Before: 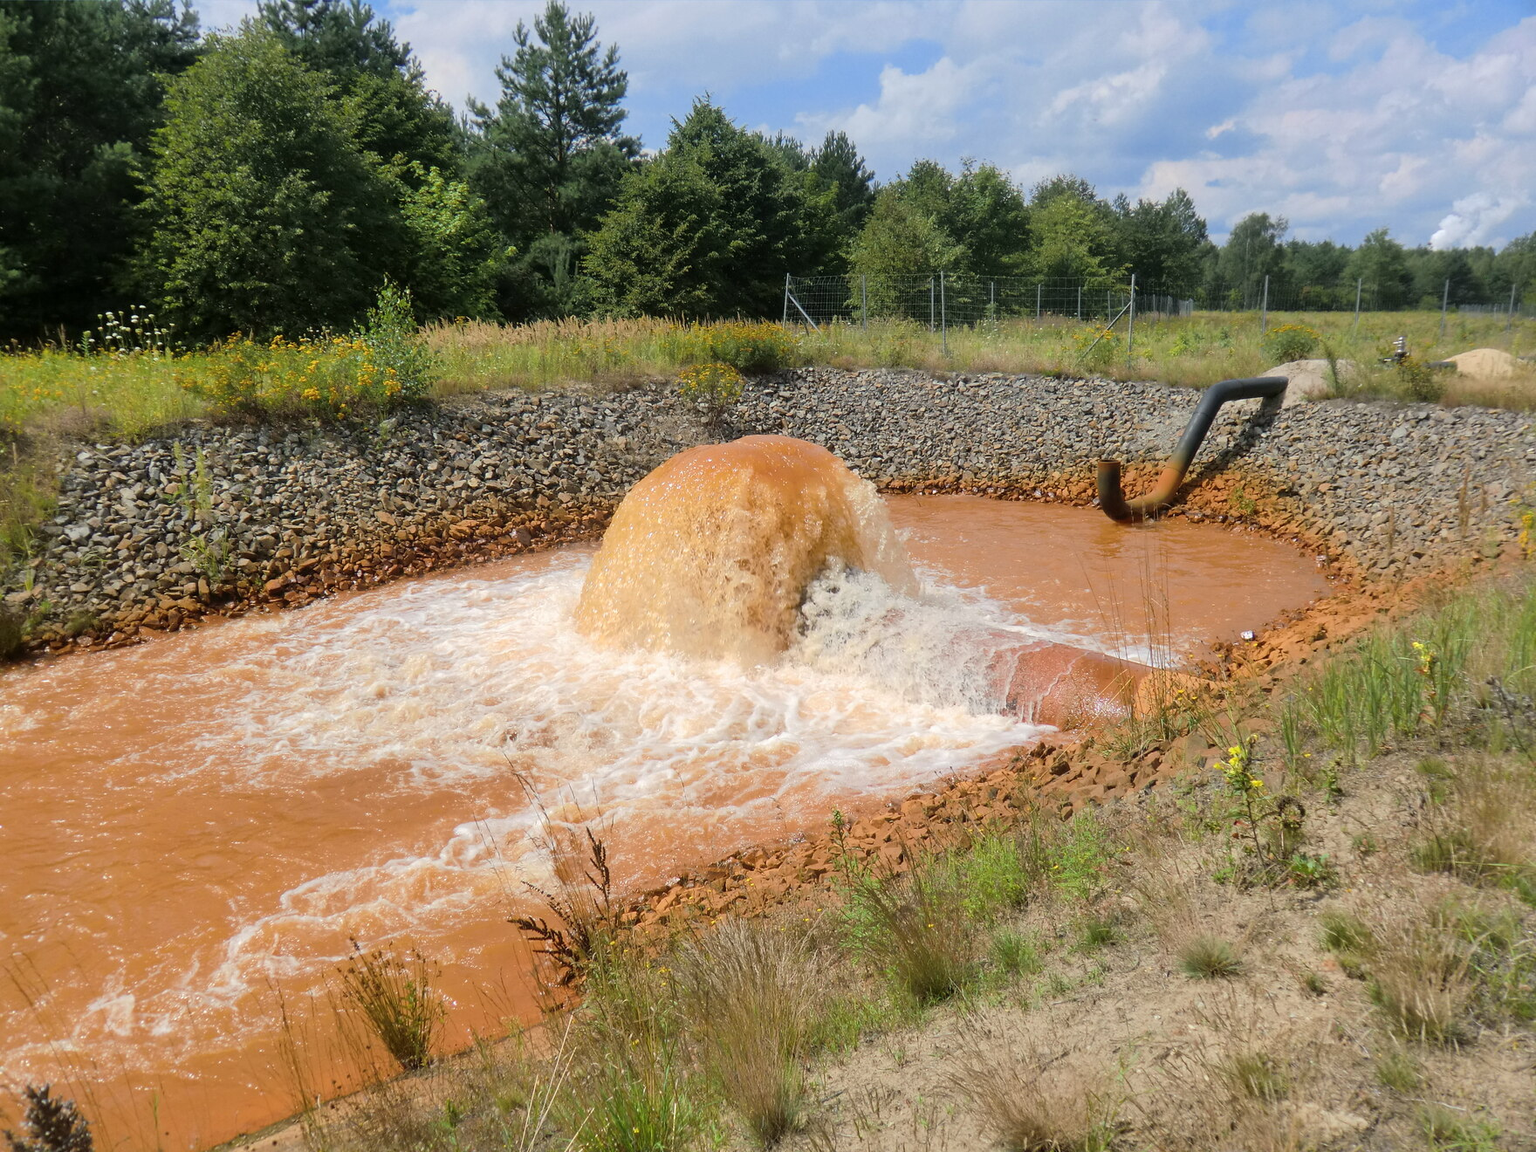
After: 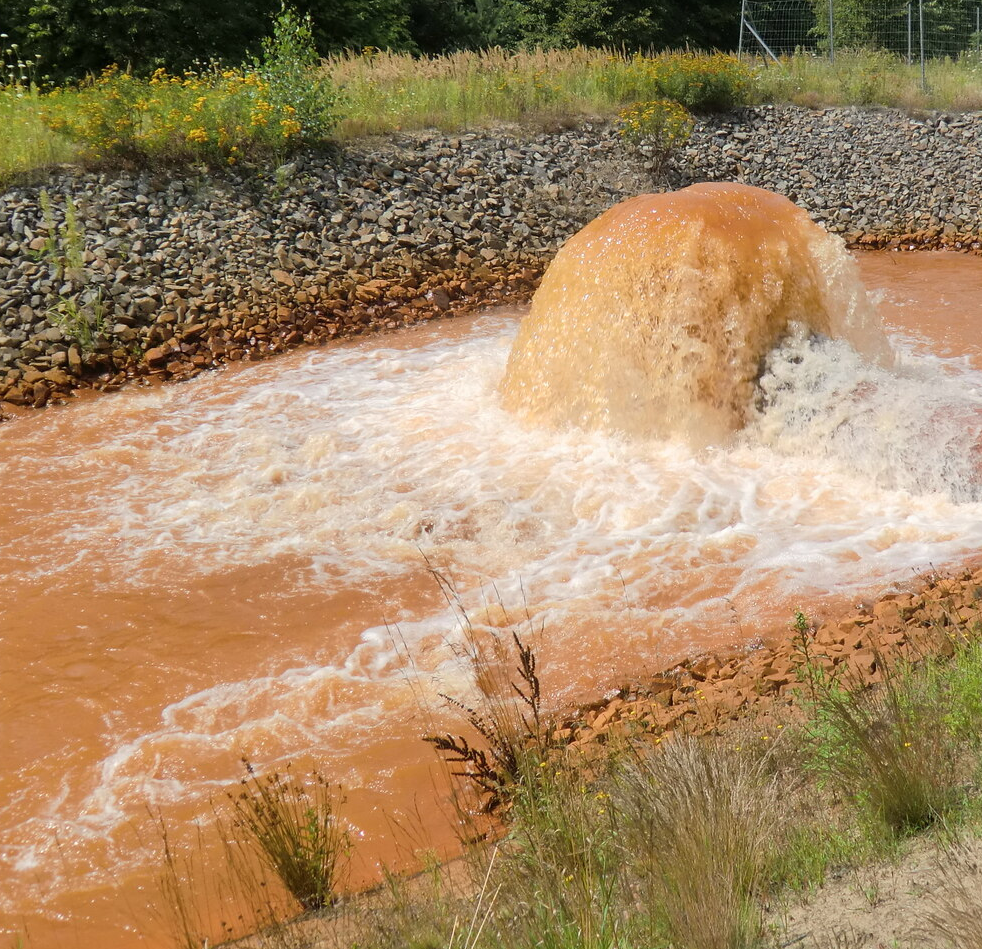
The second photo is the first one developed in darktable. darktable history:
crop: left 9.045%, top 23.956%, right 35.113%, bottom 4.144%
exposure: compensate highlight preservation false
